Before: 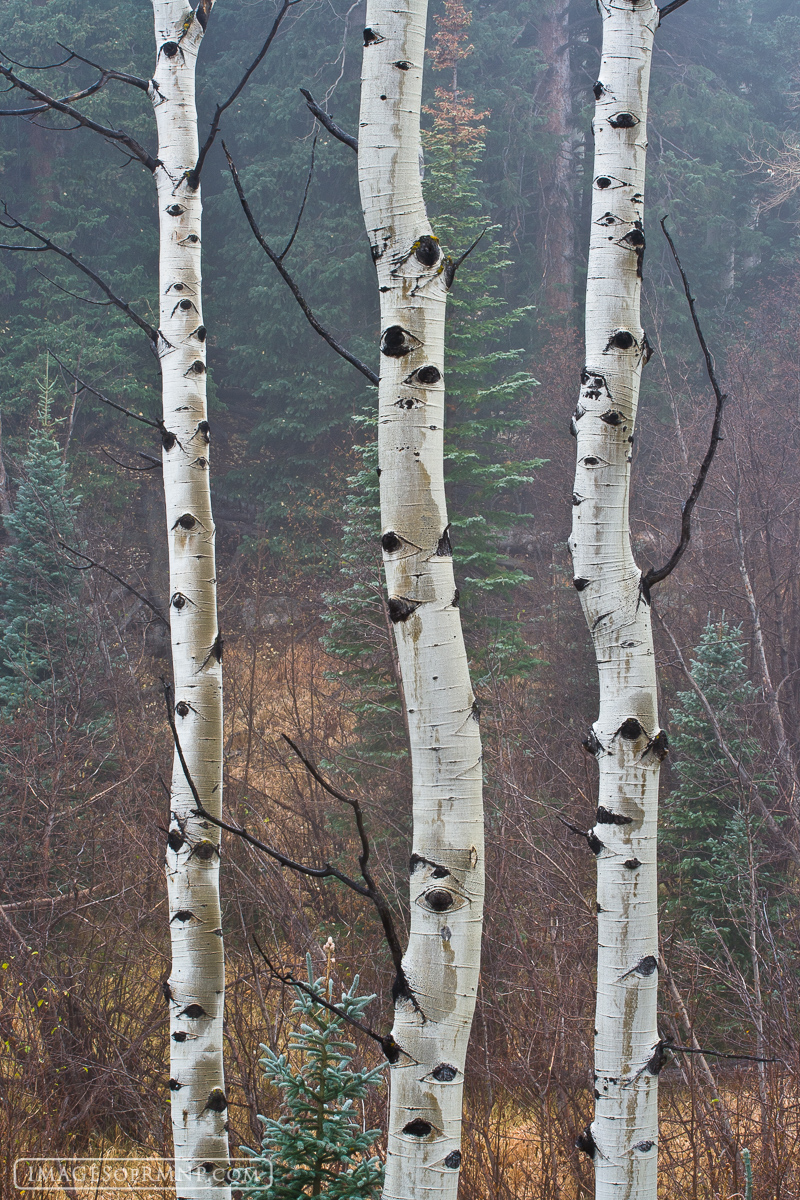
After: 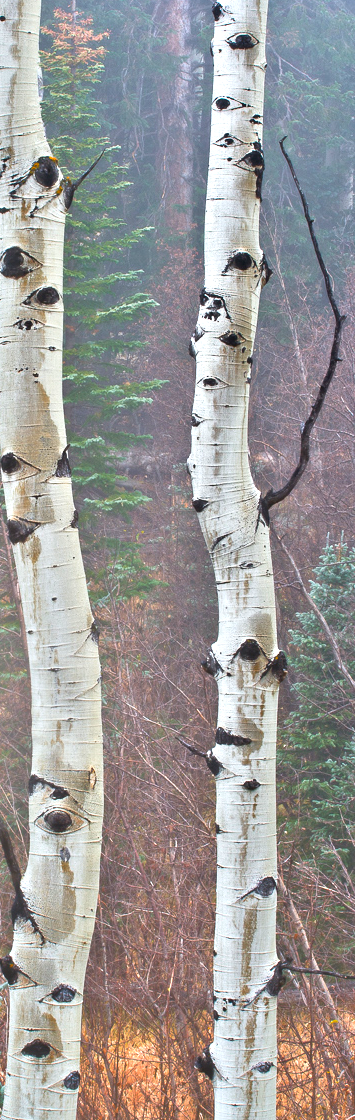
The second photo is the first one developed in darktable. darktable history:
bloom: threshold 82.5%, strength 16.25%
contrast equalizer: y [[0.511, 0.558, 0.631, 0.632, 0.559, 0.512], [0.5 ×6], [0.5 ×6], [0 ×6], [0 ×6]]
color zones: curves: ch0 [(0.473, 0.374) (0.742, 0.784)]; ch1 [(0.354, 0.737) (0.742, 0.705)]; ch2 [(0.318, 0.421) (0.758, 0.532)]
crop: left 47.628%, top 6.643%, right 7.874%
